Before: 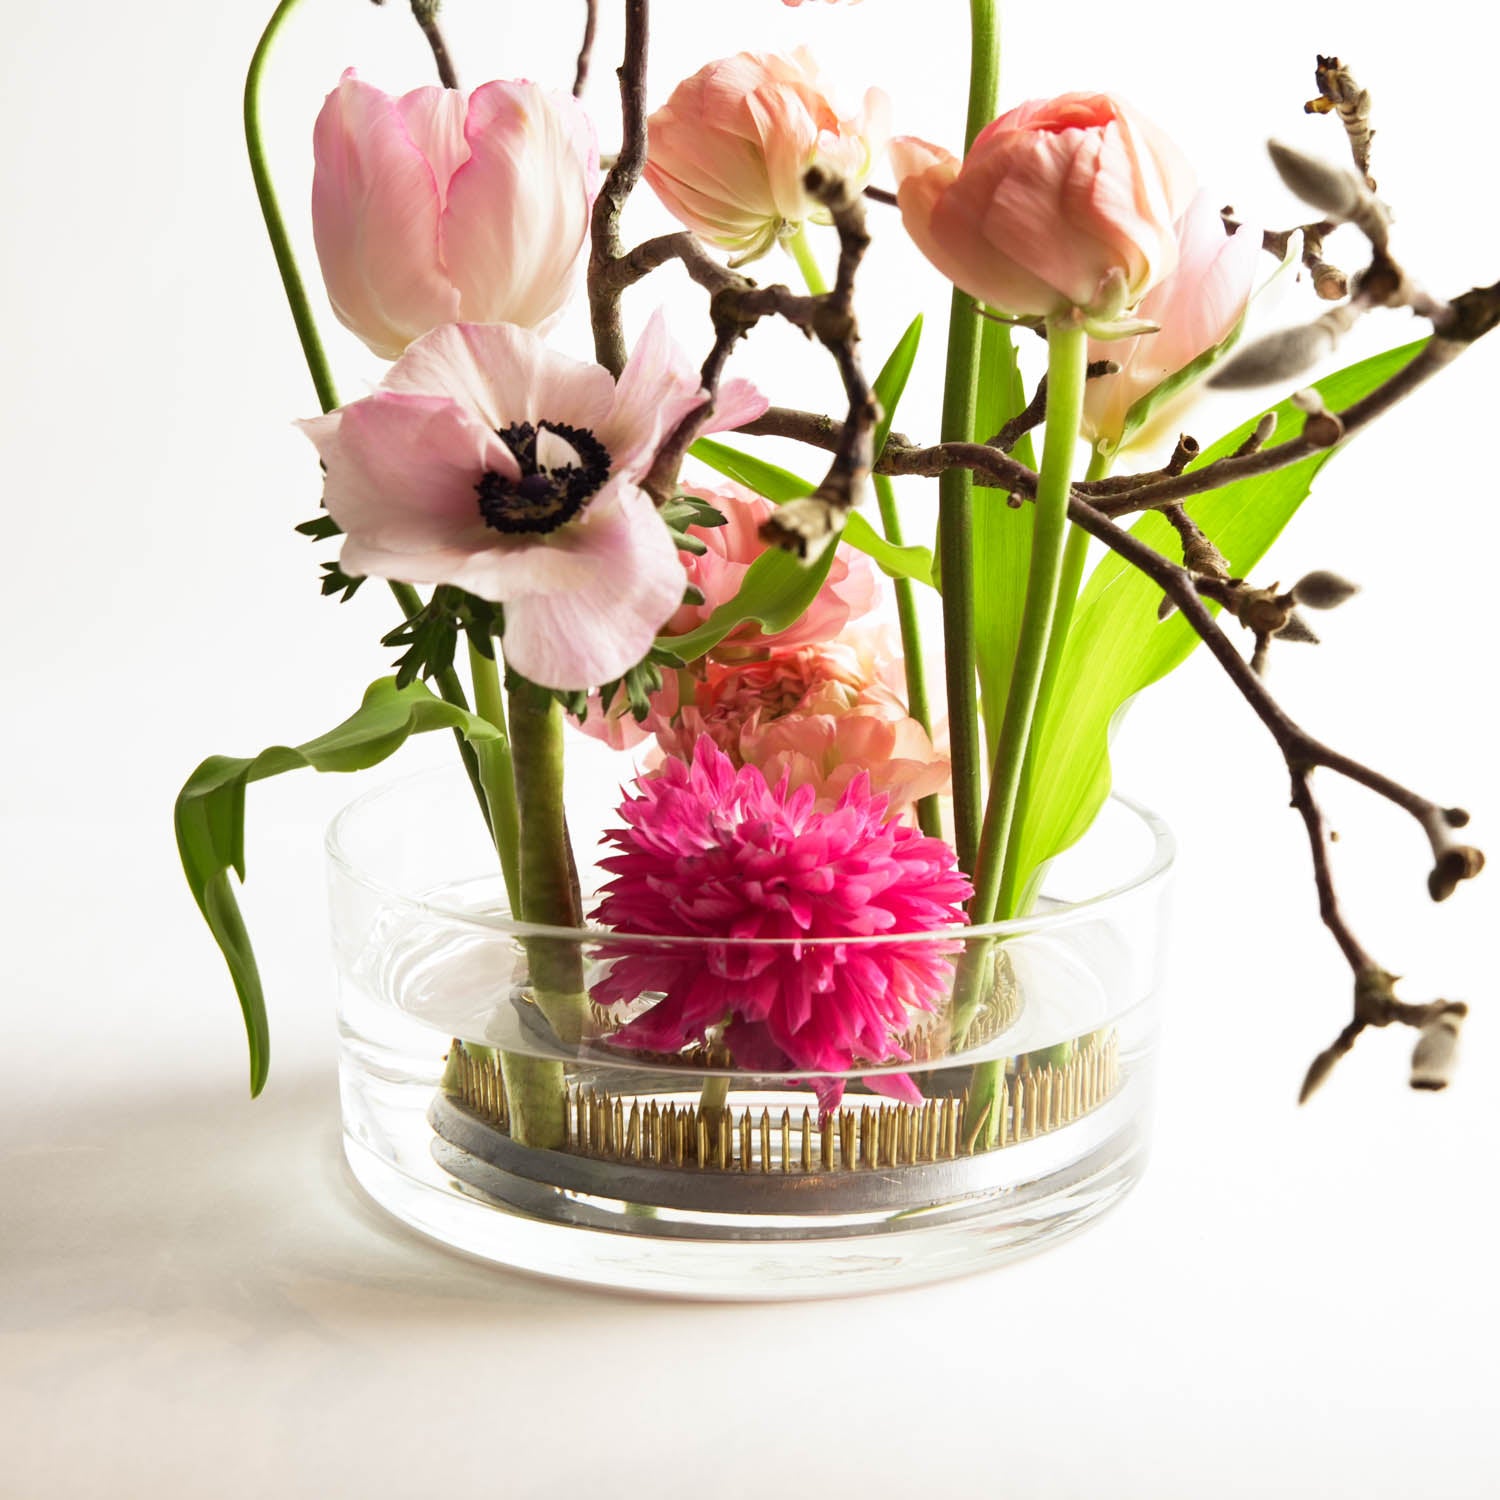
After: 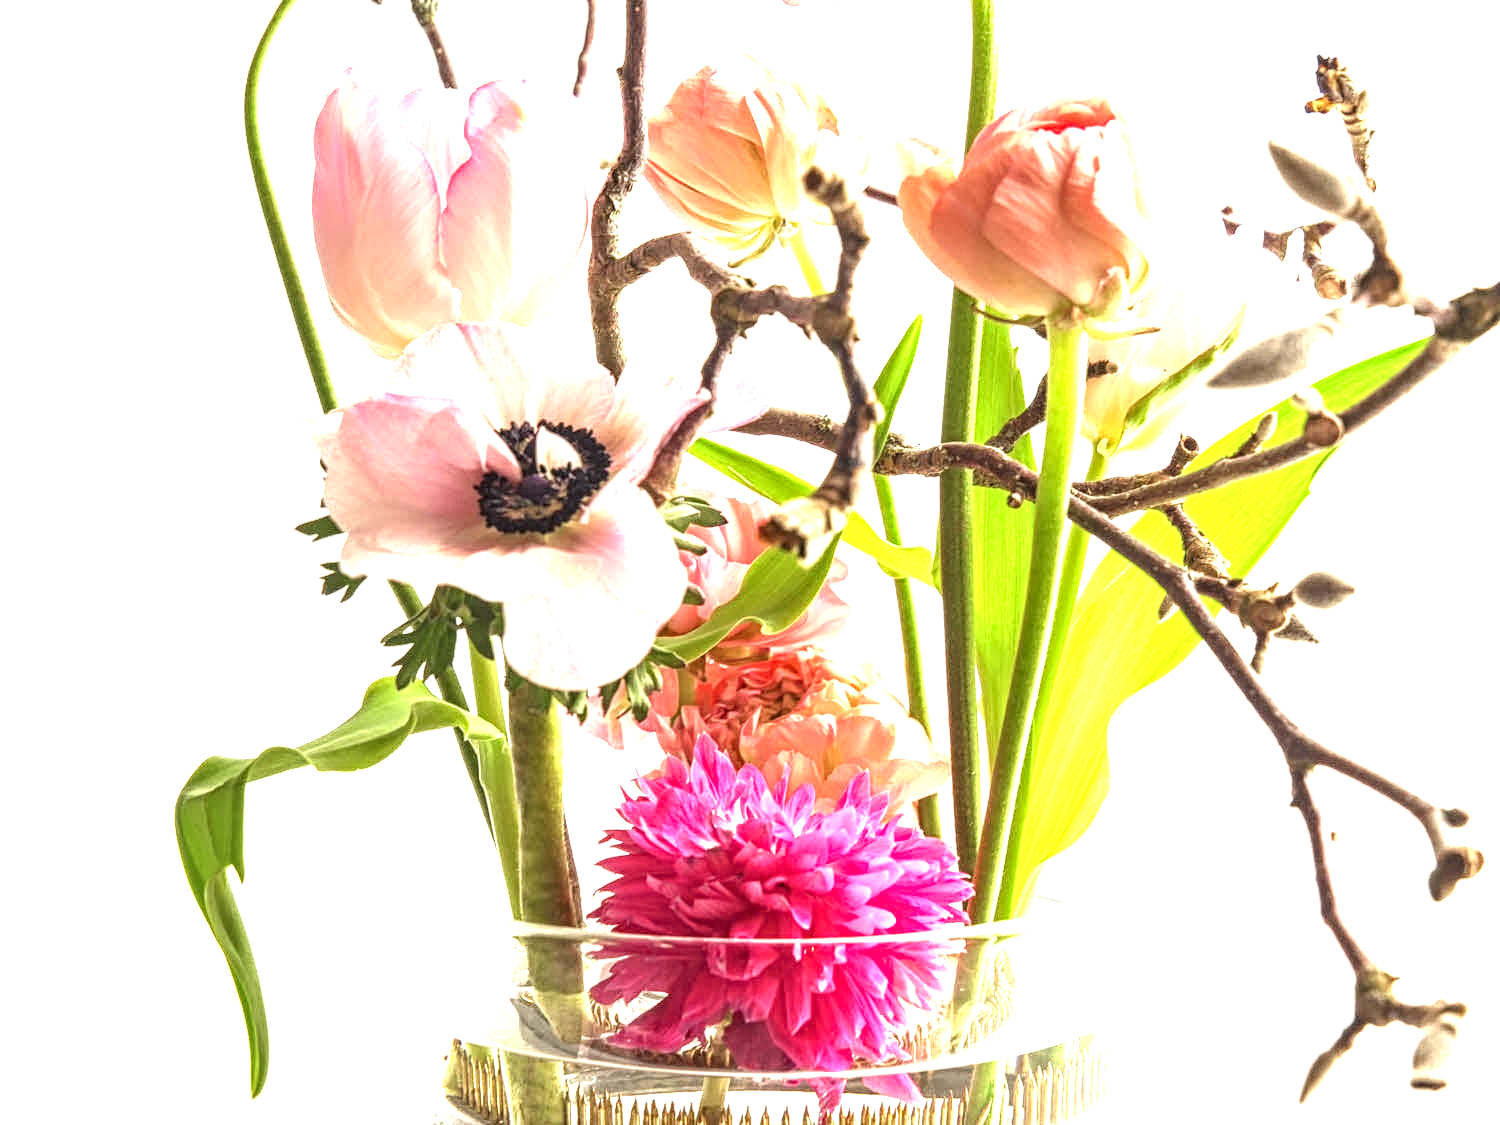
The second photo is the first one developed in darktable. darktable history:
exposure: black level correction 0, exposure 1.278 EV, compensate highlight preservation false
local contrast: on, module defaults
contrast equalizer: y [[0.5, 0.5, 0.5, 0.539, 0.64, 0.611], [0.5 ×6], [0.5 ×6], [0 ×6], [0 ×6]]
crop: bottom 24.984%
